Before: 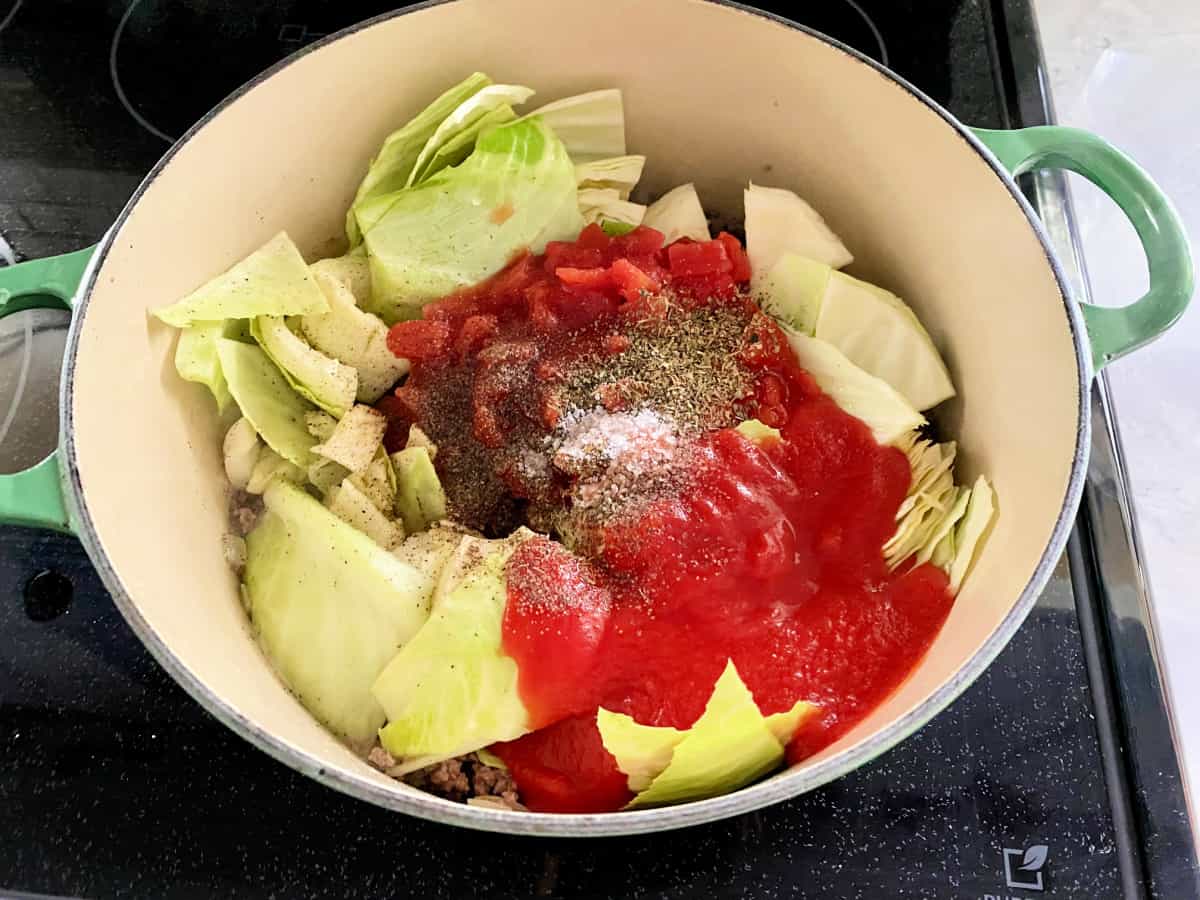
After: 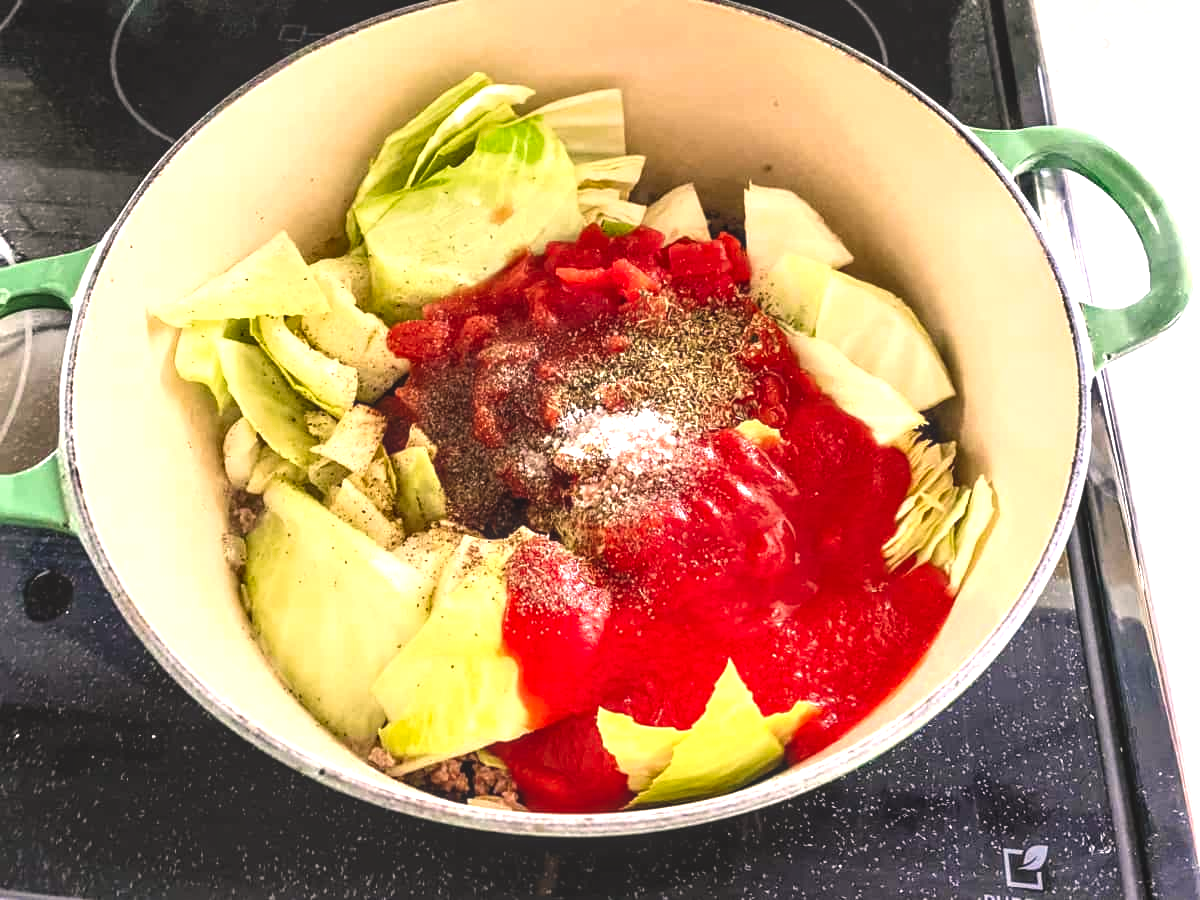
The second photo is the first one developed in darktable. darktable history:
shadows and highlights: shadows 37.34, highlights -27.72, soften with gaussian
color correction: highlights a* 5.95, highlights b* 4.83
color zones: curves: ch0 [(0, 0.444) (0.143, 0.442) (0.286, 0.441) (0.429, 0.441) (0.571, 0.441) (0.714, 0.441) (0.857, 0.442) (1, 0.444)]
local contrast: detail 130%
exposure: black level correction -0.005, exposure 1 EV, compensate exposure bias true, compensate highlight preservation false
